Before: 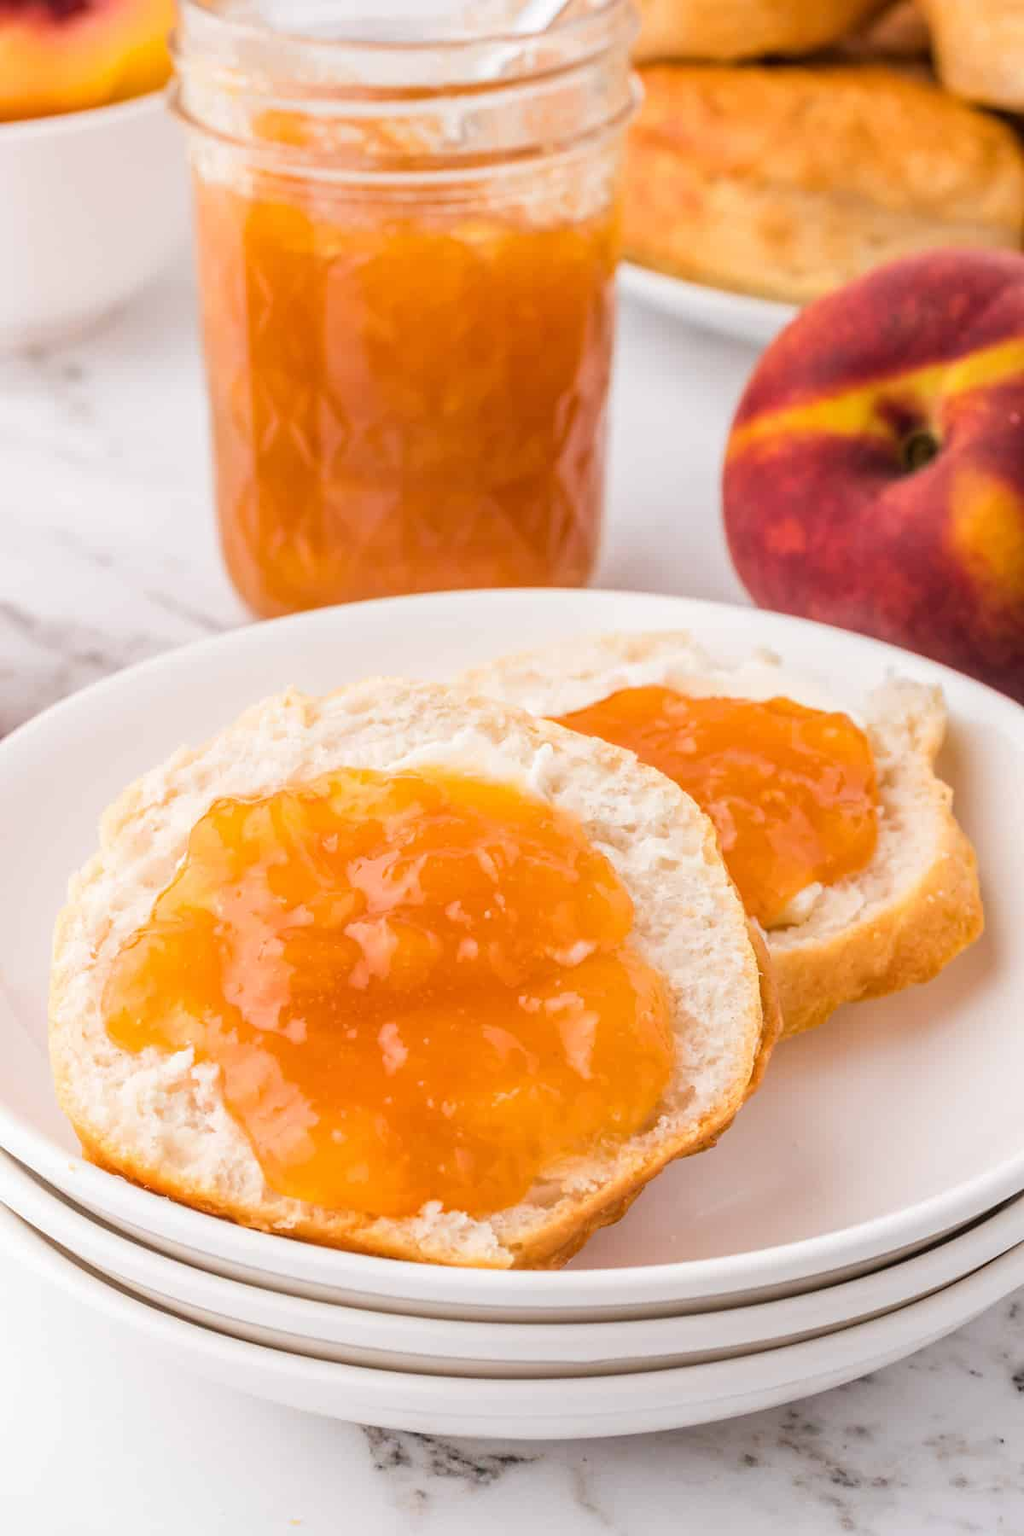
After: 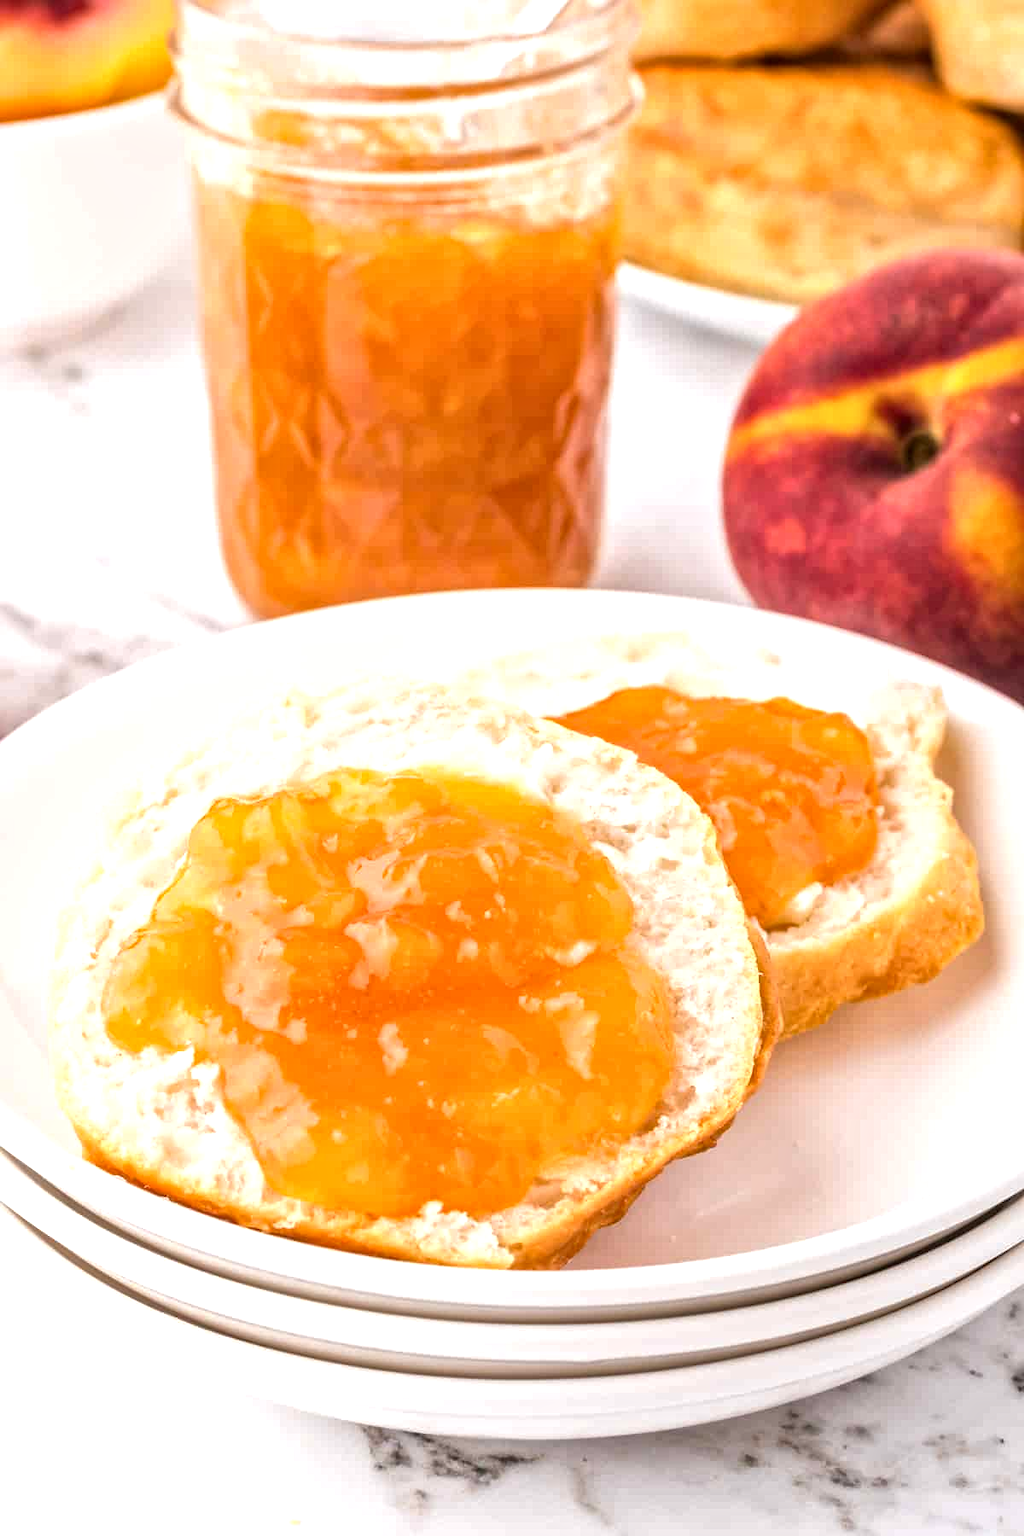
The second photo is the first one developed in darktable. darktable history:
exposure: black level correction 0, exposure 0.498 EV, compensate highlight preservation false
local contrast: mode bilateral grid, contrast 19, coarseness 18, detail 163%, midtone range 0.2
